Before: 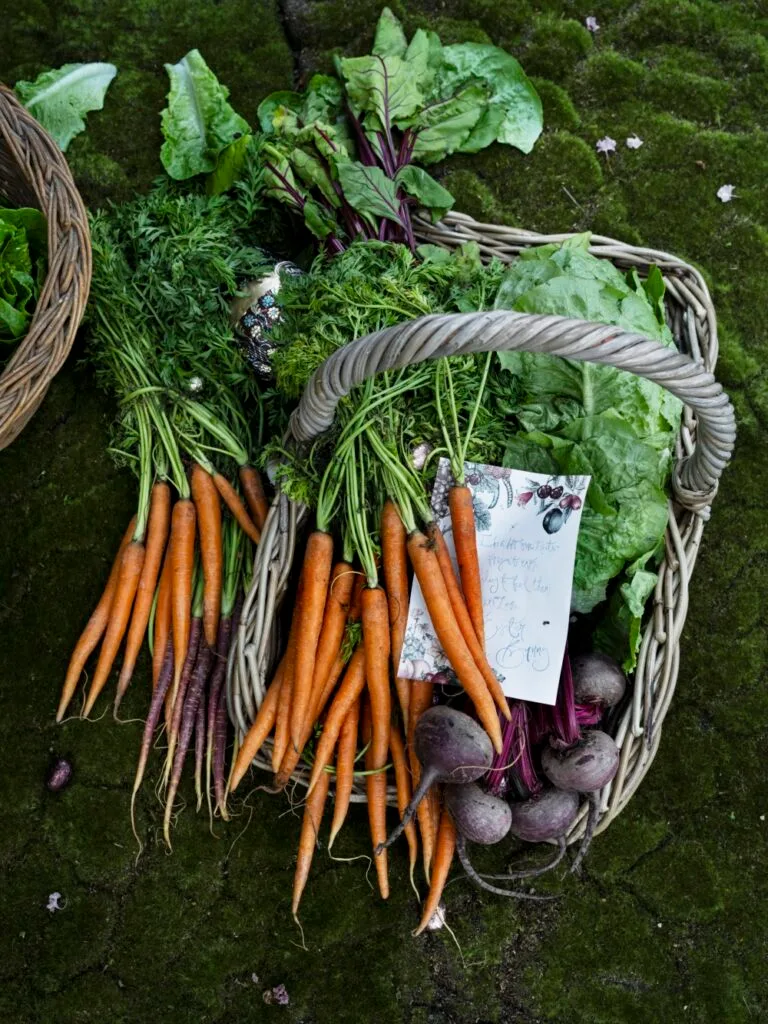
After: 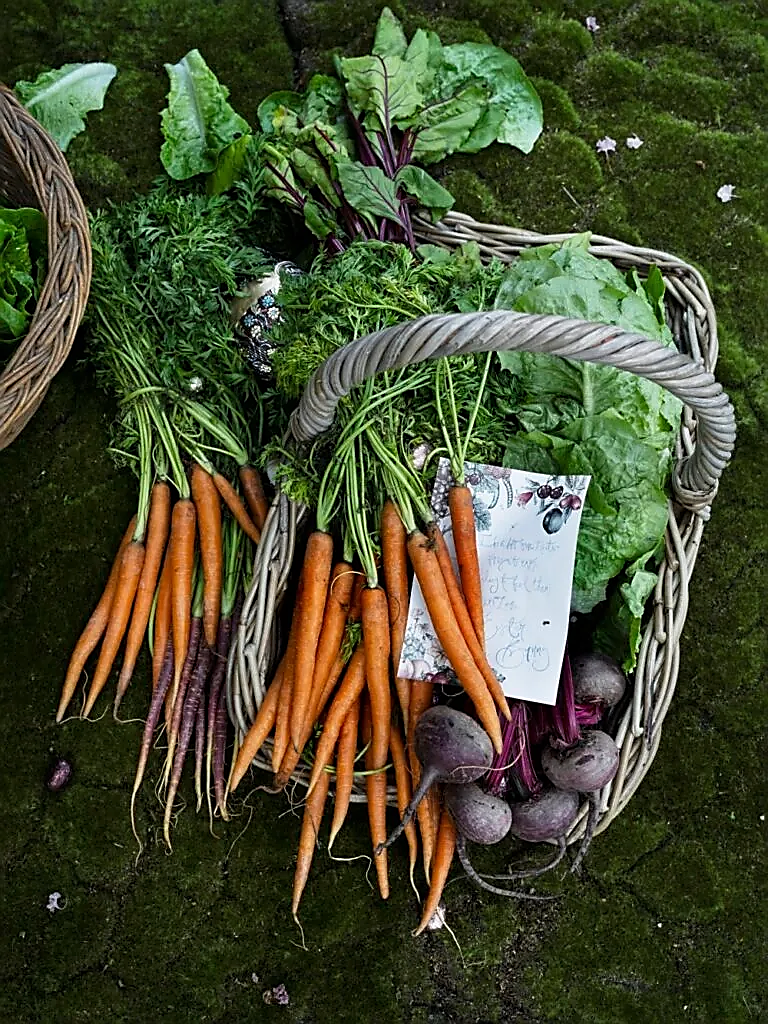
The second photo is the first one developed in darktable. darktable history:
sharpen: radius 1.364, amount 1.266, threshold 0.745
